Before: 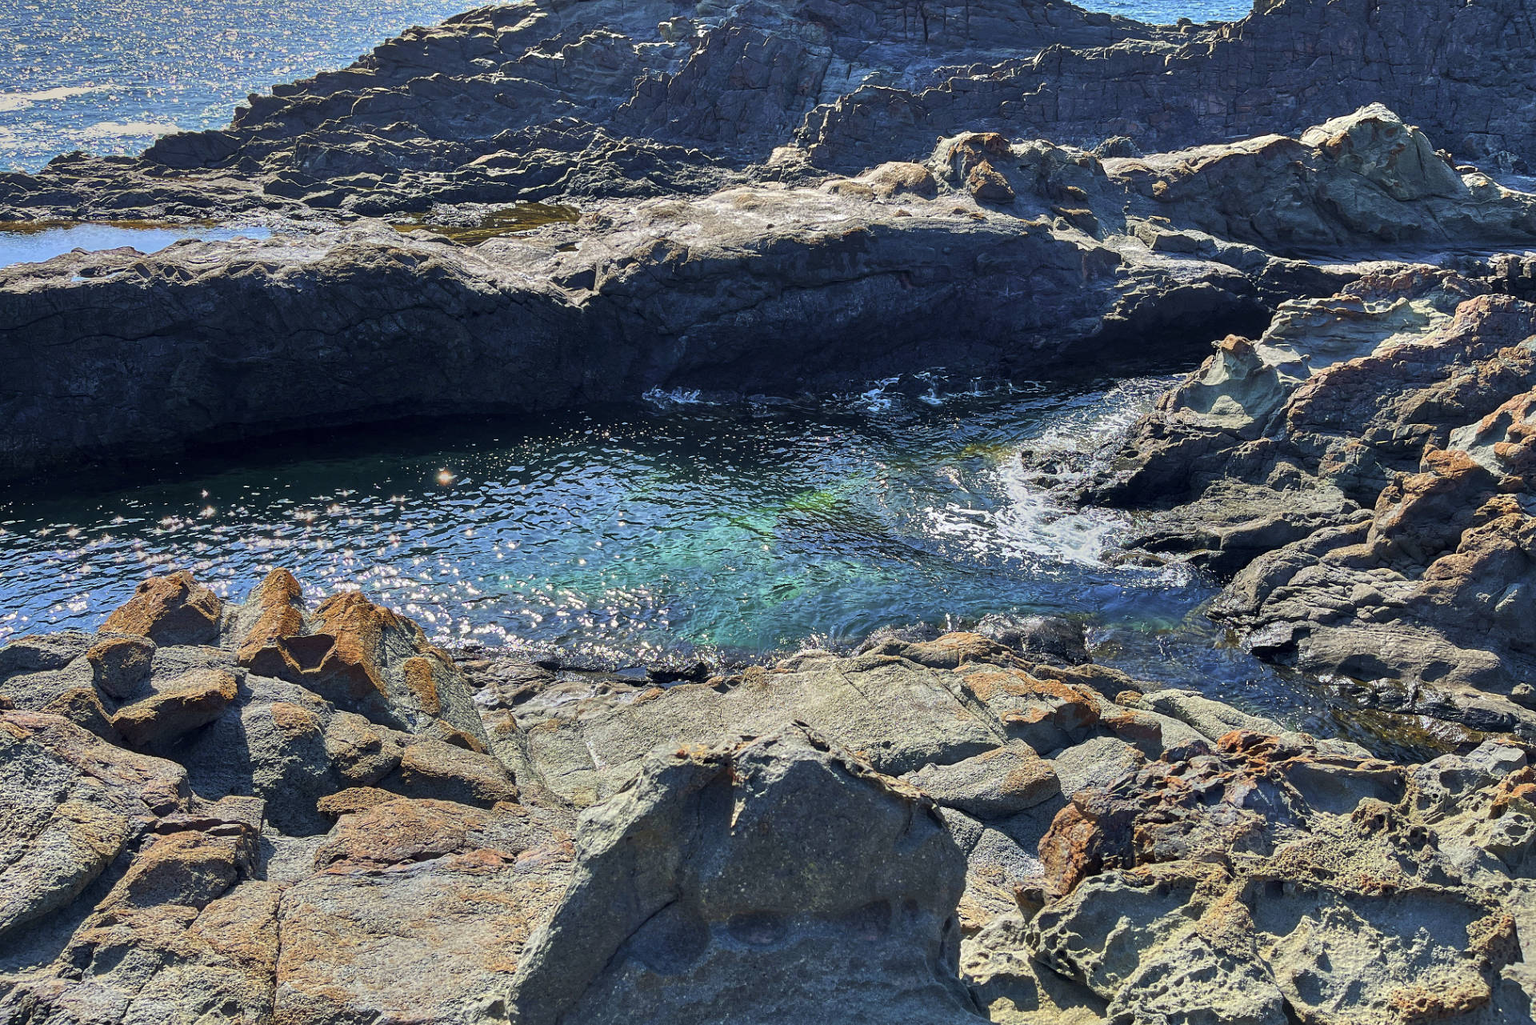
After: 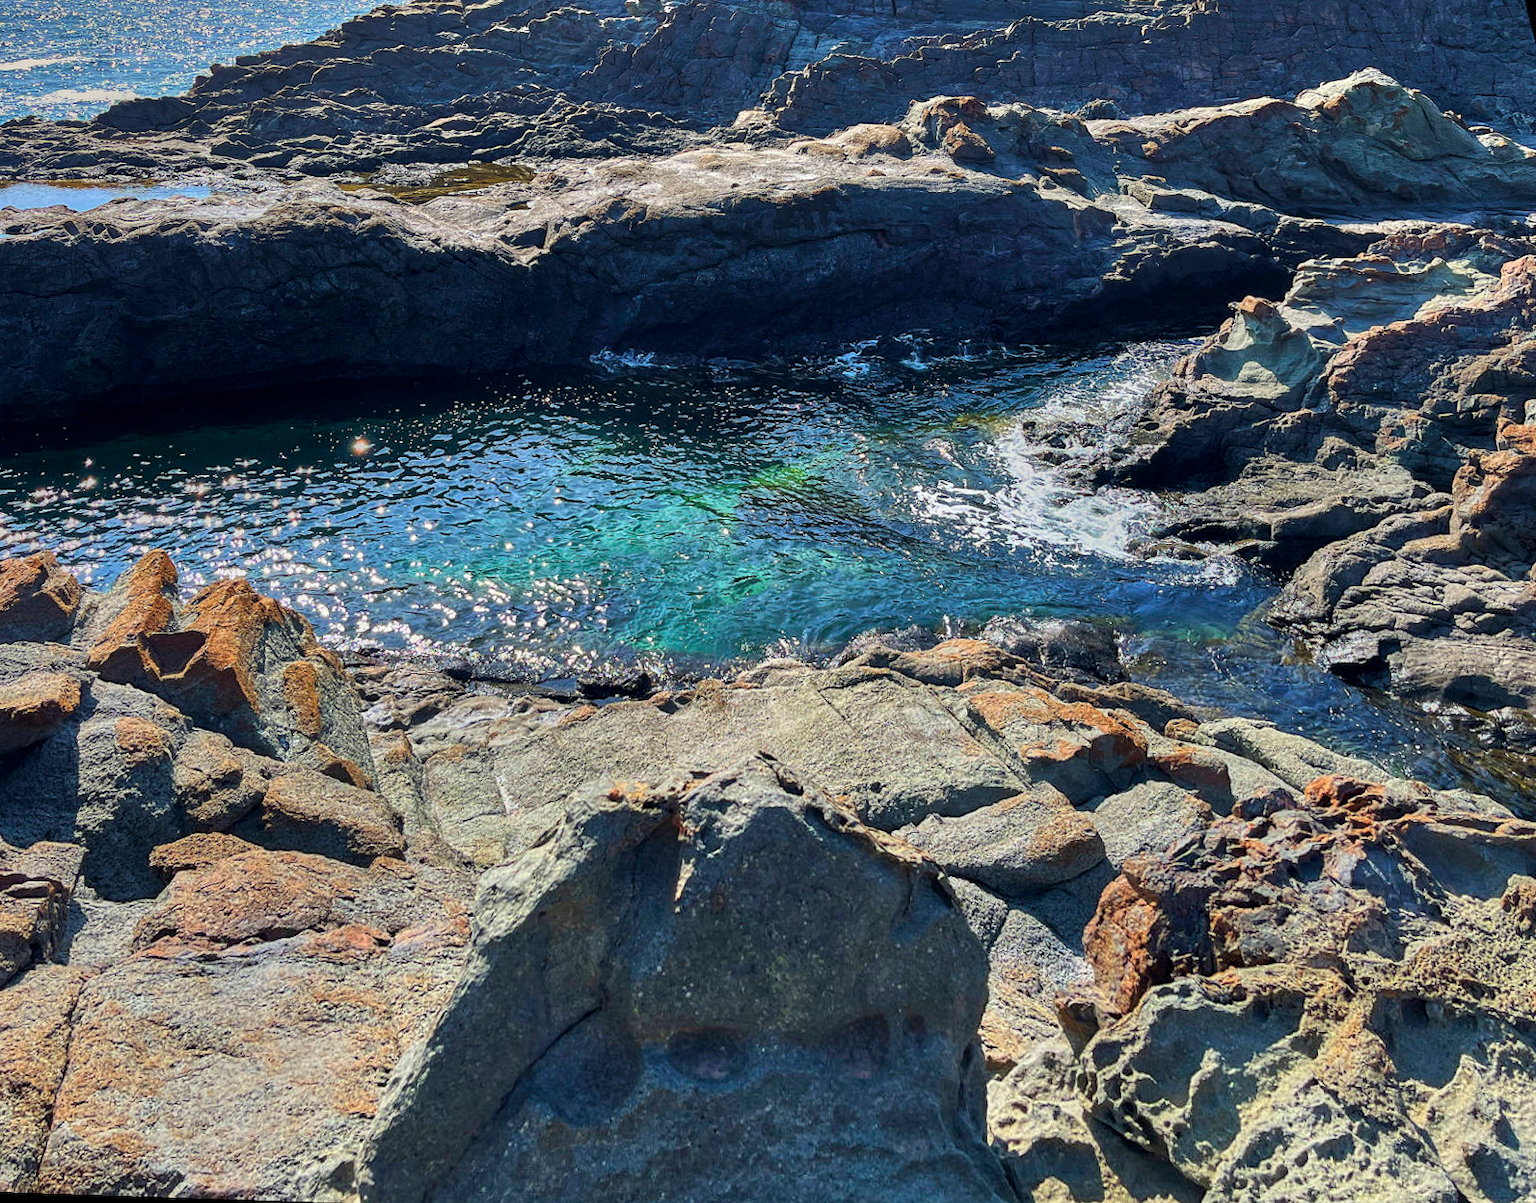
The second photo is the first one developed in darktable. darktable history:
rotate and perspective: rotation 0.72°, lens shift (vertical) -0.352, lens shift (horizontal) -0.051, crop left 0.152, crop right 0.859, crop top 0.019, crop bottom 0.964
